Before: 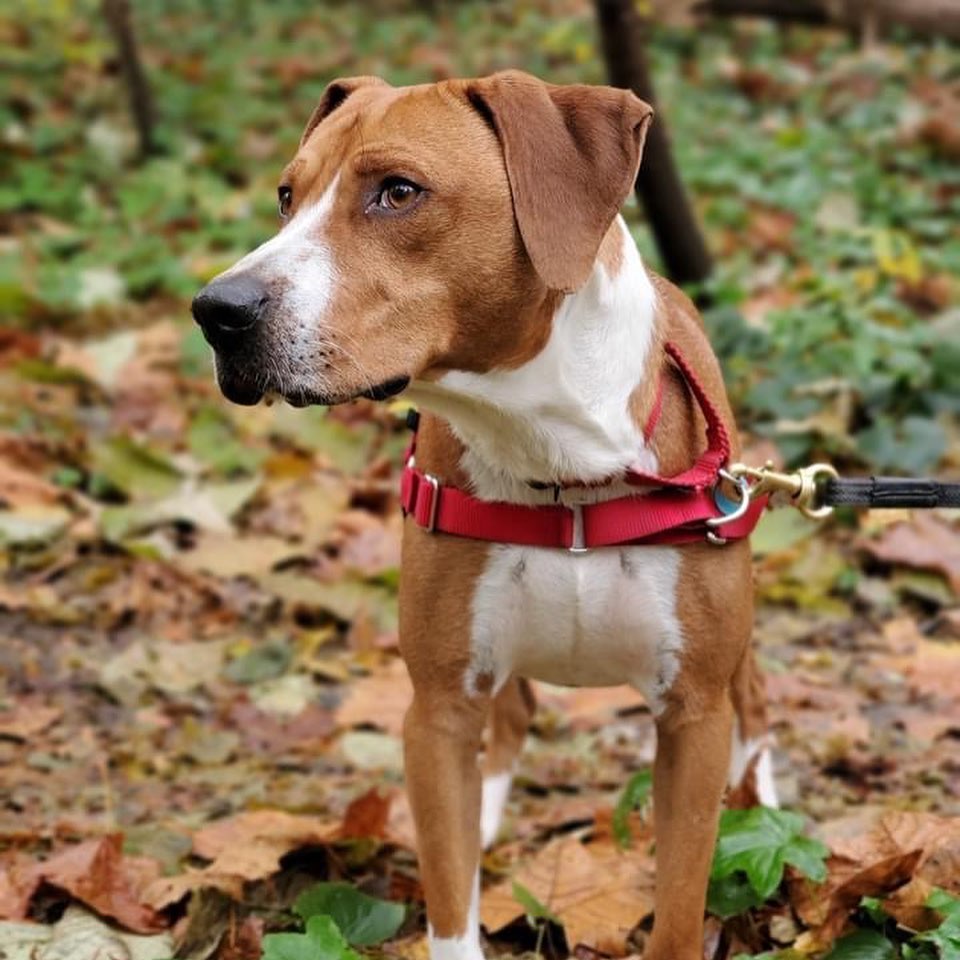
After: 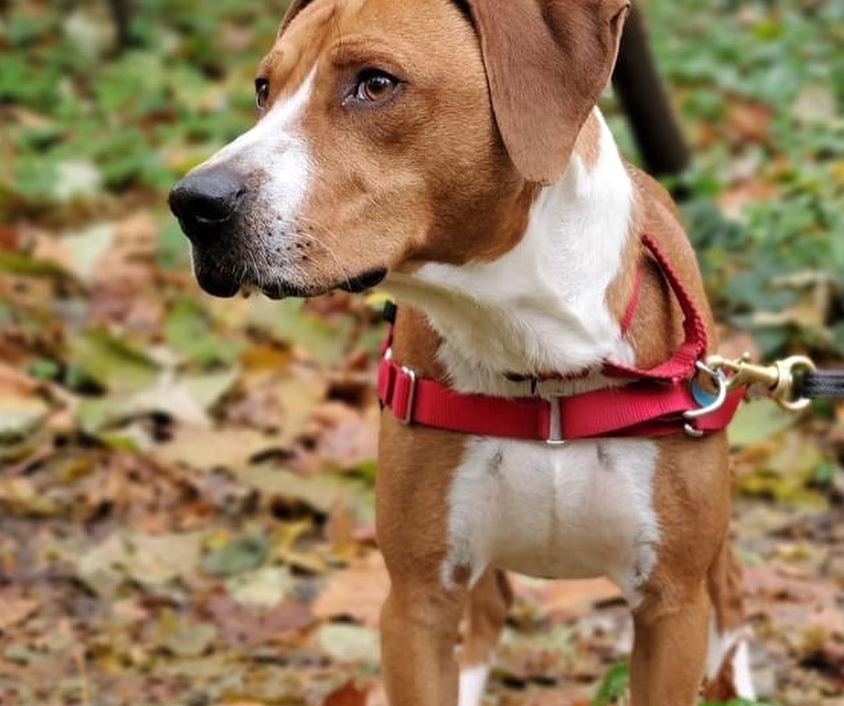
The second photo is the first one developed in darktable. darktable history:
crop and rotate: left 2.425%, top 11.305%, right 9.6%, bottom 15.08%
exposure: exposure 0.078 EV, compensate highlight preservation false
